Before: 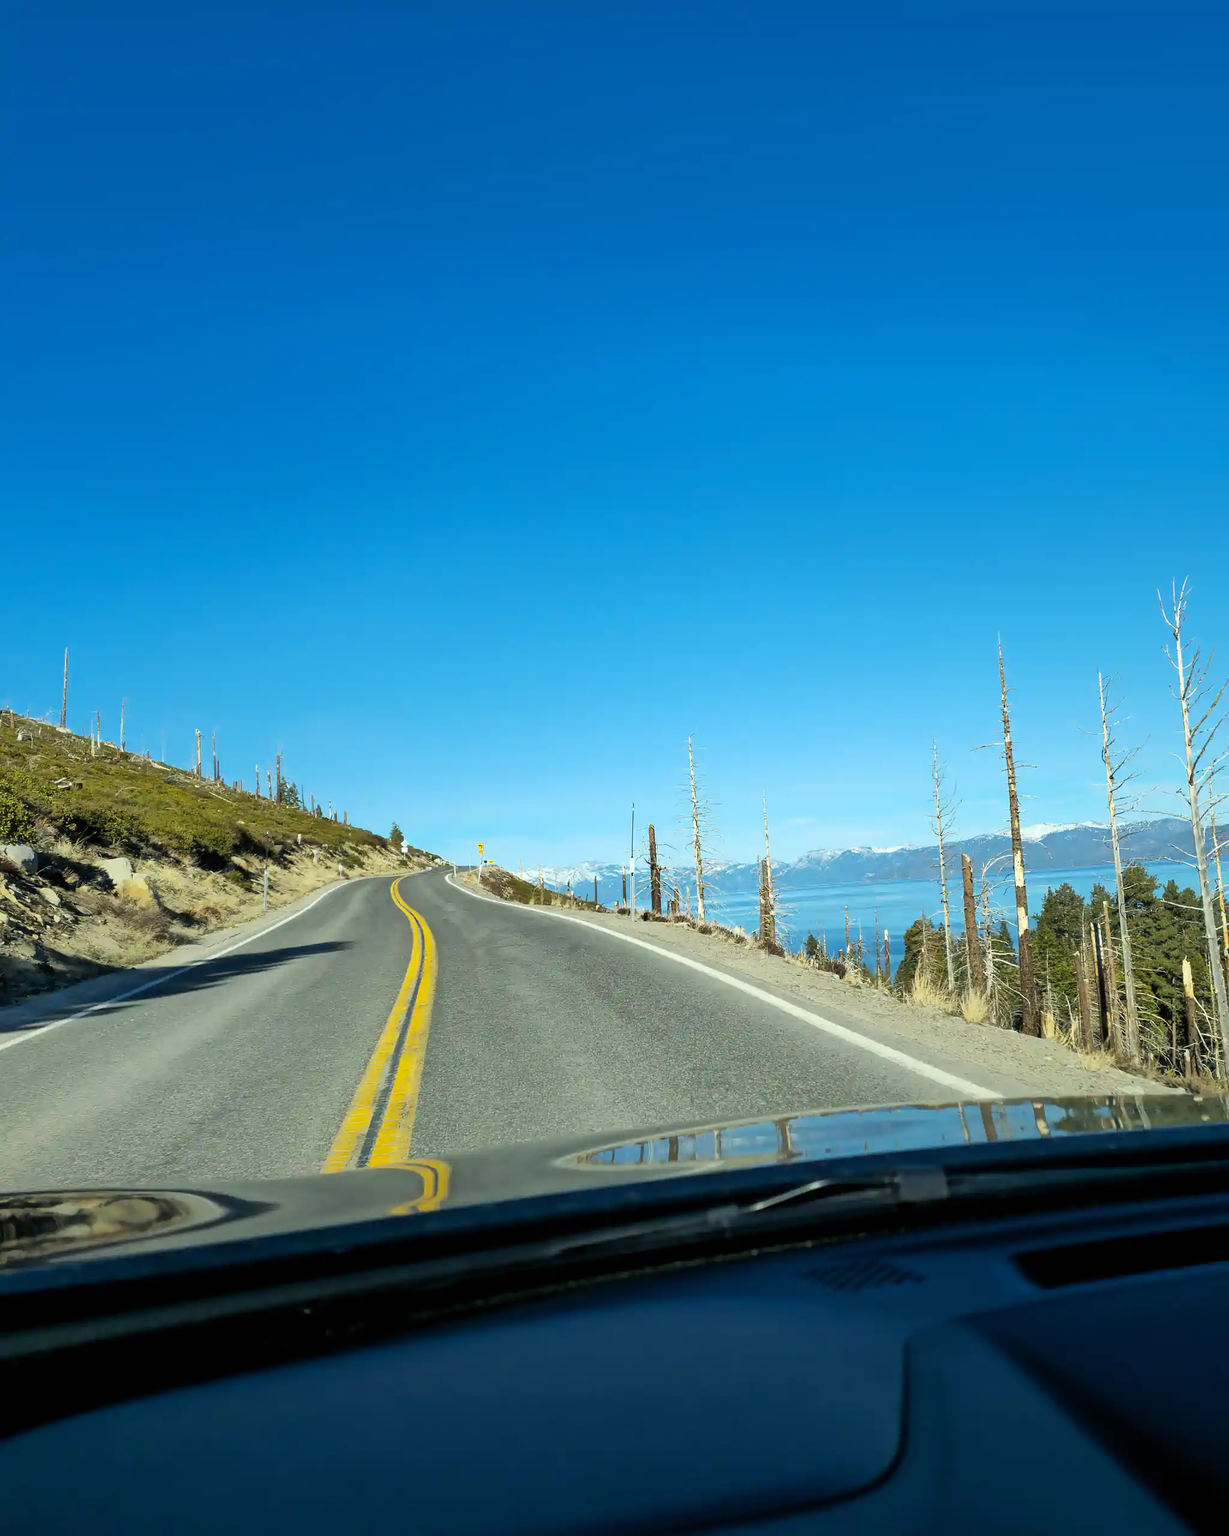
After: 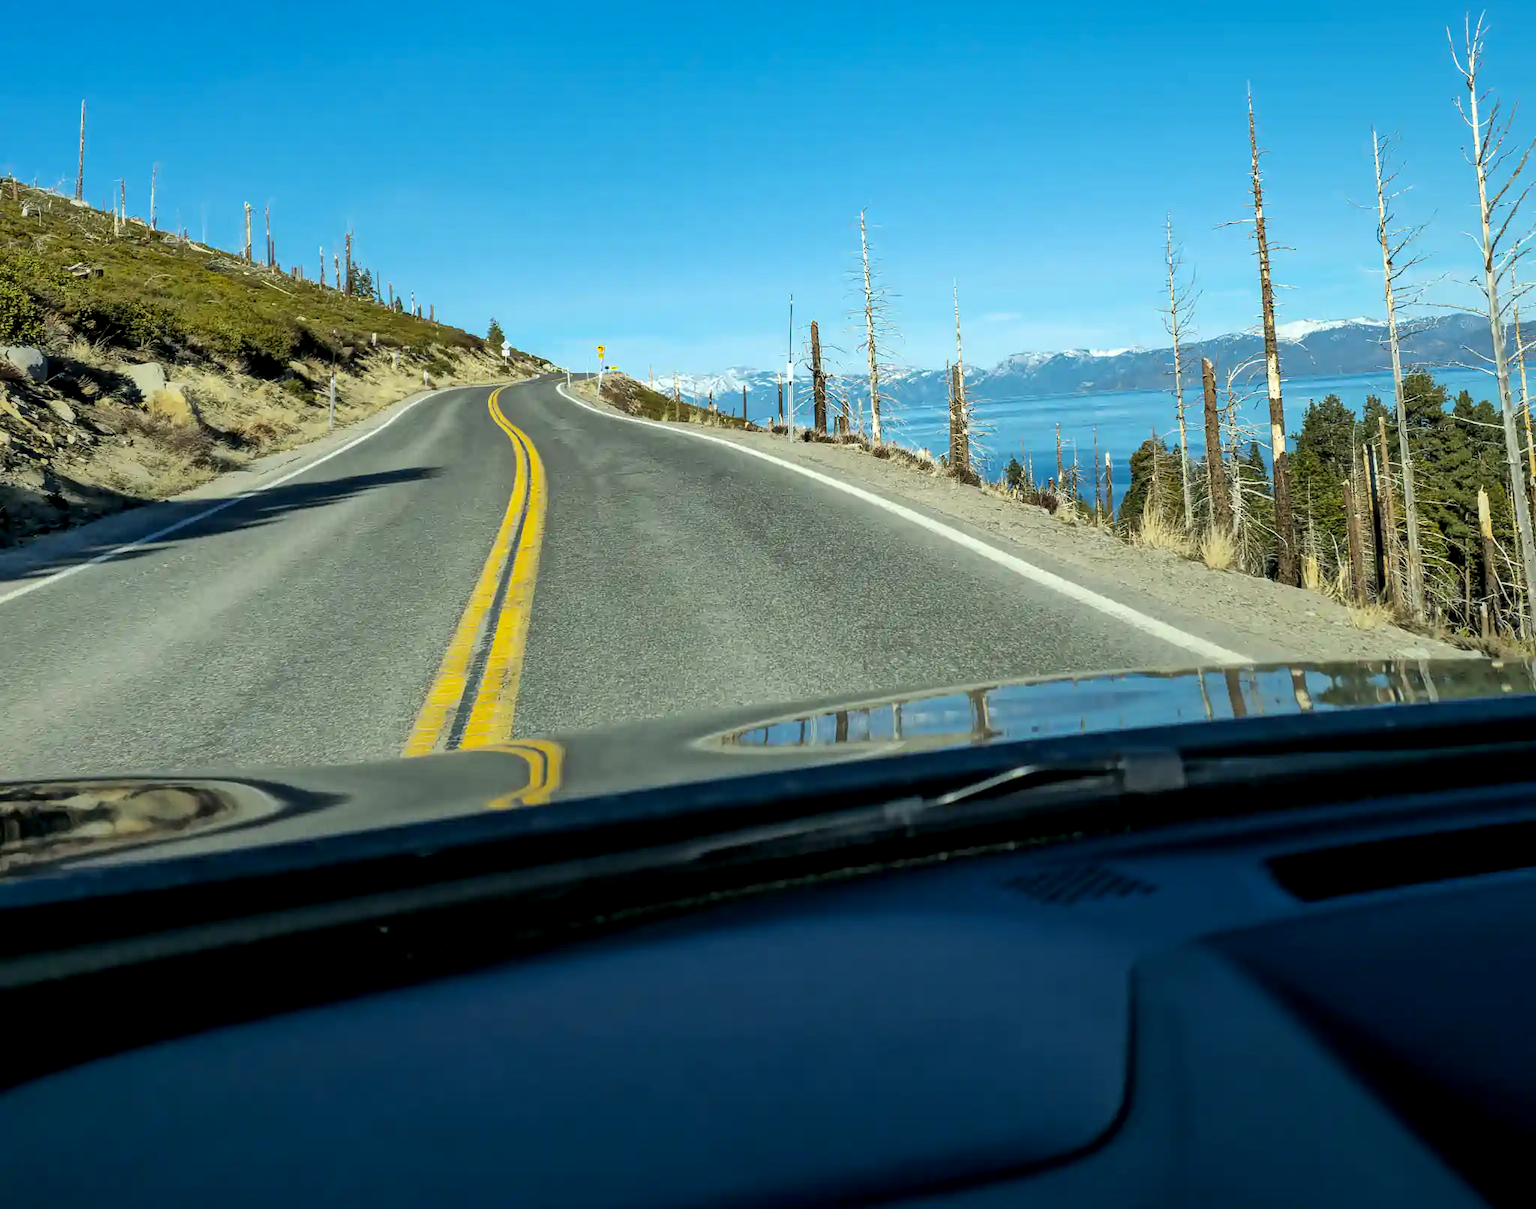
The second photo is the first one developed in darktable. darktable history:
local contrast: detail 130%
shadows and highlights: shadows -20.45, white point adjustment -1.88, highlights -35.2
color correction: highlights b* -0.035
crop and rotate: top 36.953%
